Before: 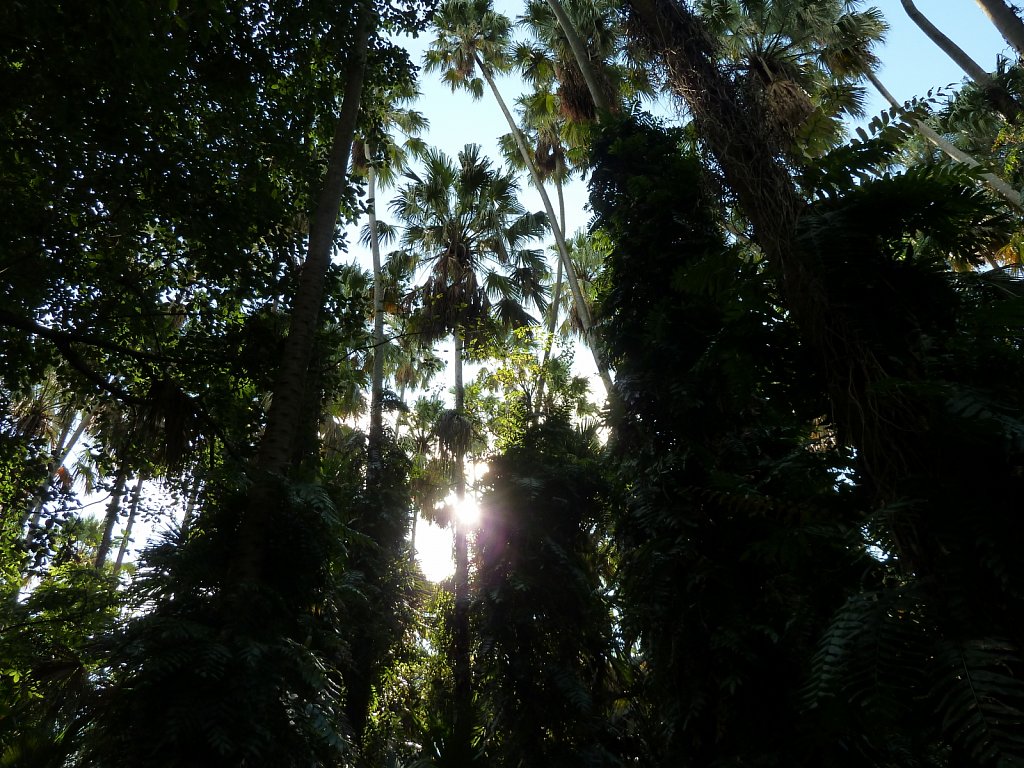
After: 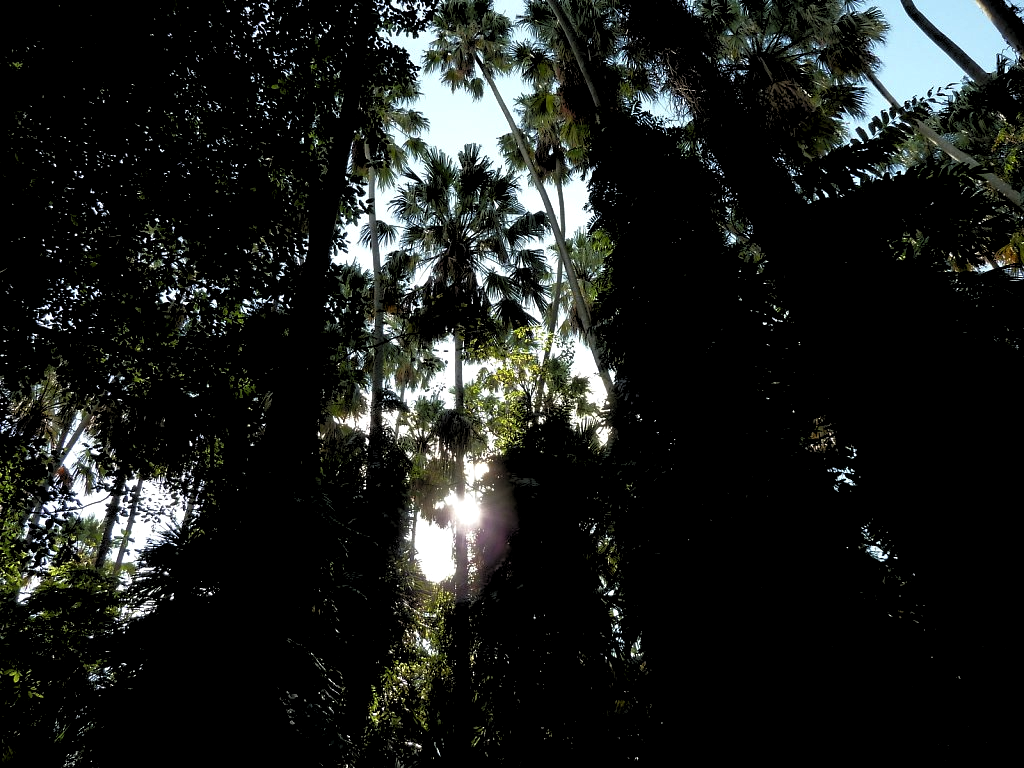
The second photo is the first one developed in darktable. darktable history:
rgb levels: levels [[0.013, 0.434, 0.89], [0, 0.5, 1], [0, 0.5, 1]]
rgb curve: curves: ch0 [(0, 0) (0.415, 0.237) (1, 1)]
